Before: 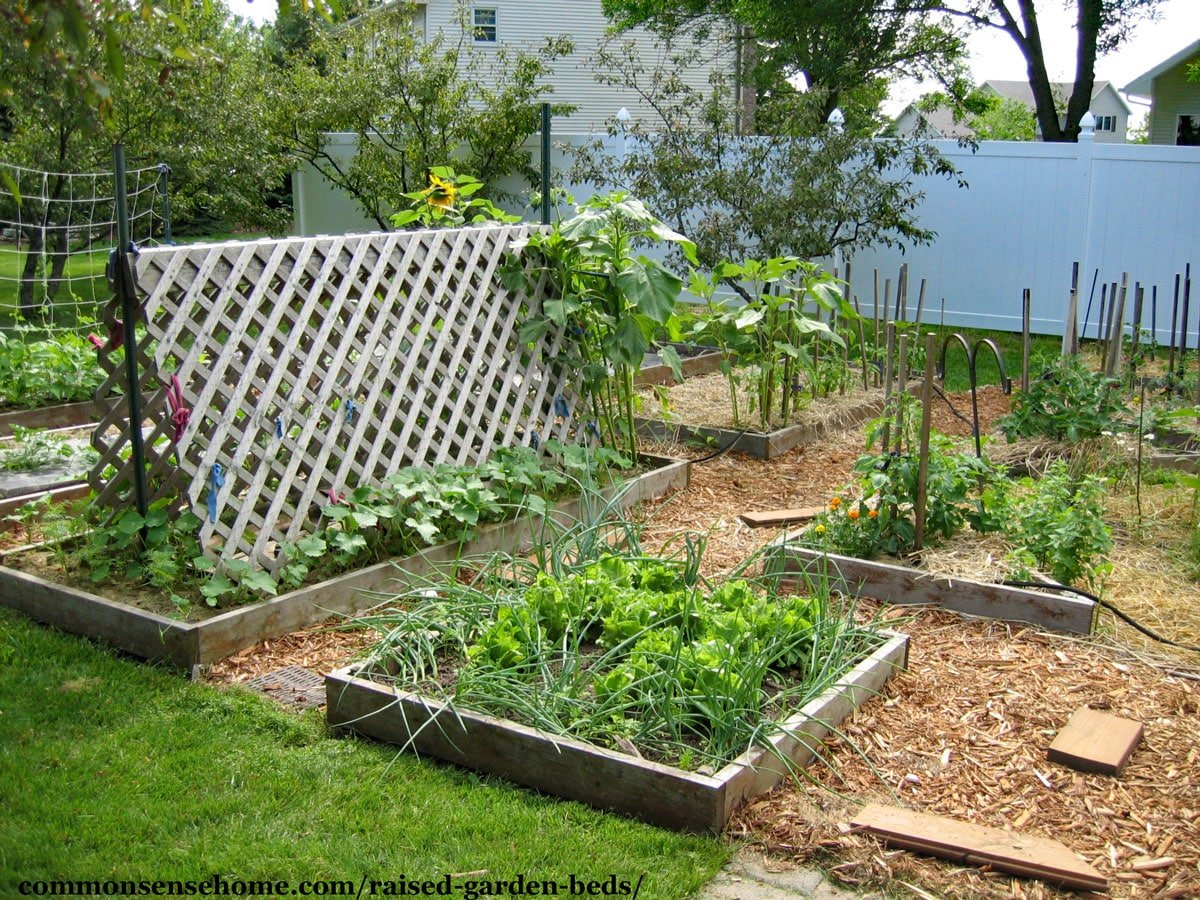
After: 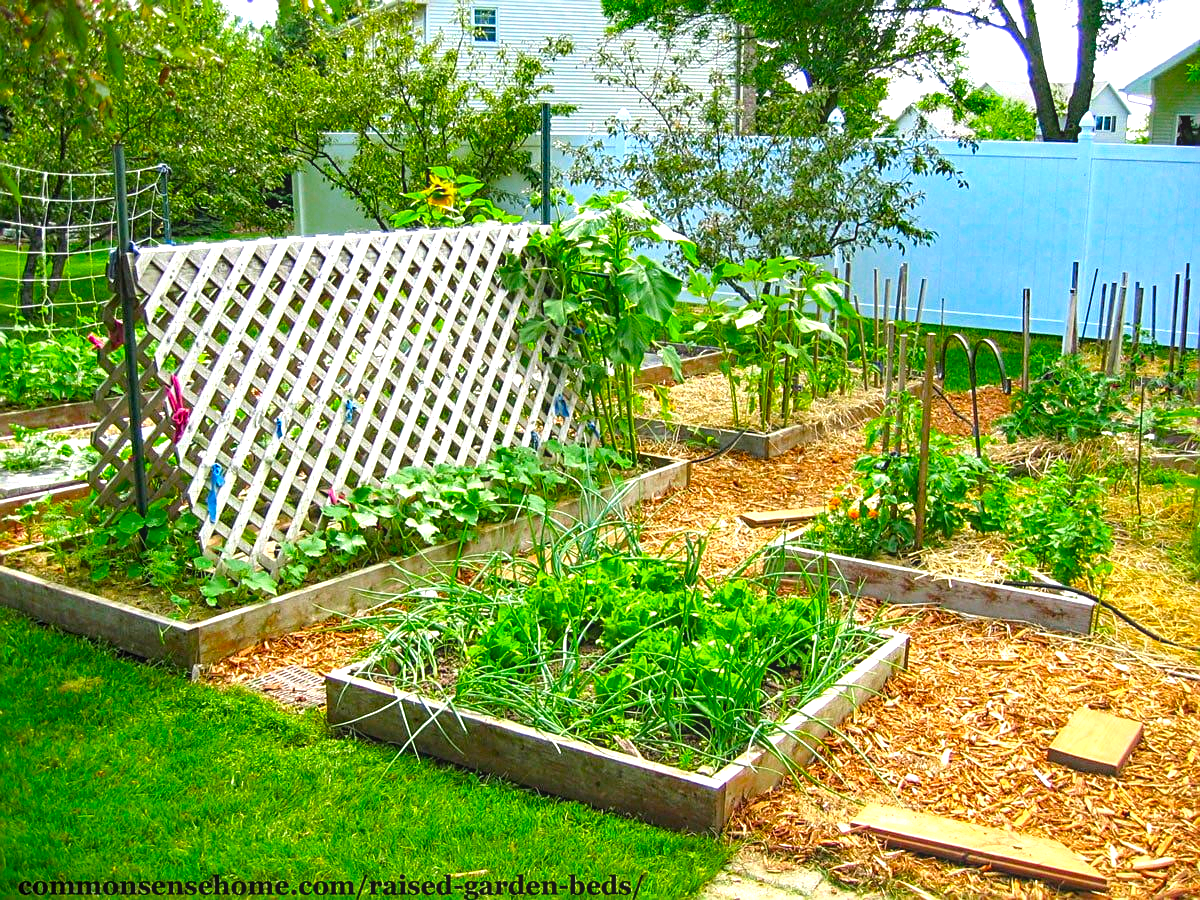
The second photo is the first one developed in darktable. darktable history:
color balance rgb: perceptual saturation grading › global saturation 20%, global vibrance 10%
sharpen: on, module defaults
local contrast: detail 110%
exposure: exposure 1.137 EV, compensate highlight preservation false
color zones: curves: ch0 [(0, 0.425) (0.143, 0.422) (0.286, 0.42) (0.429, 0.419) (0.571, 0.419) (0.714, 0.42) (0.857, 0.422) (1, 0.425)]; ch1 [(0, 0.666) (0.143, 0.669) (0.286, 0.671) (0.429, 0.67) (0.571, 0.67) (0.714, 0.67) (0.857, 0.67) (1, 0.666)]
